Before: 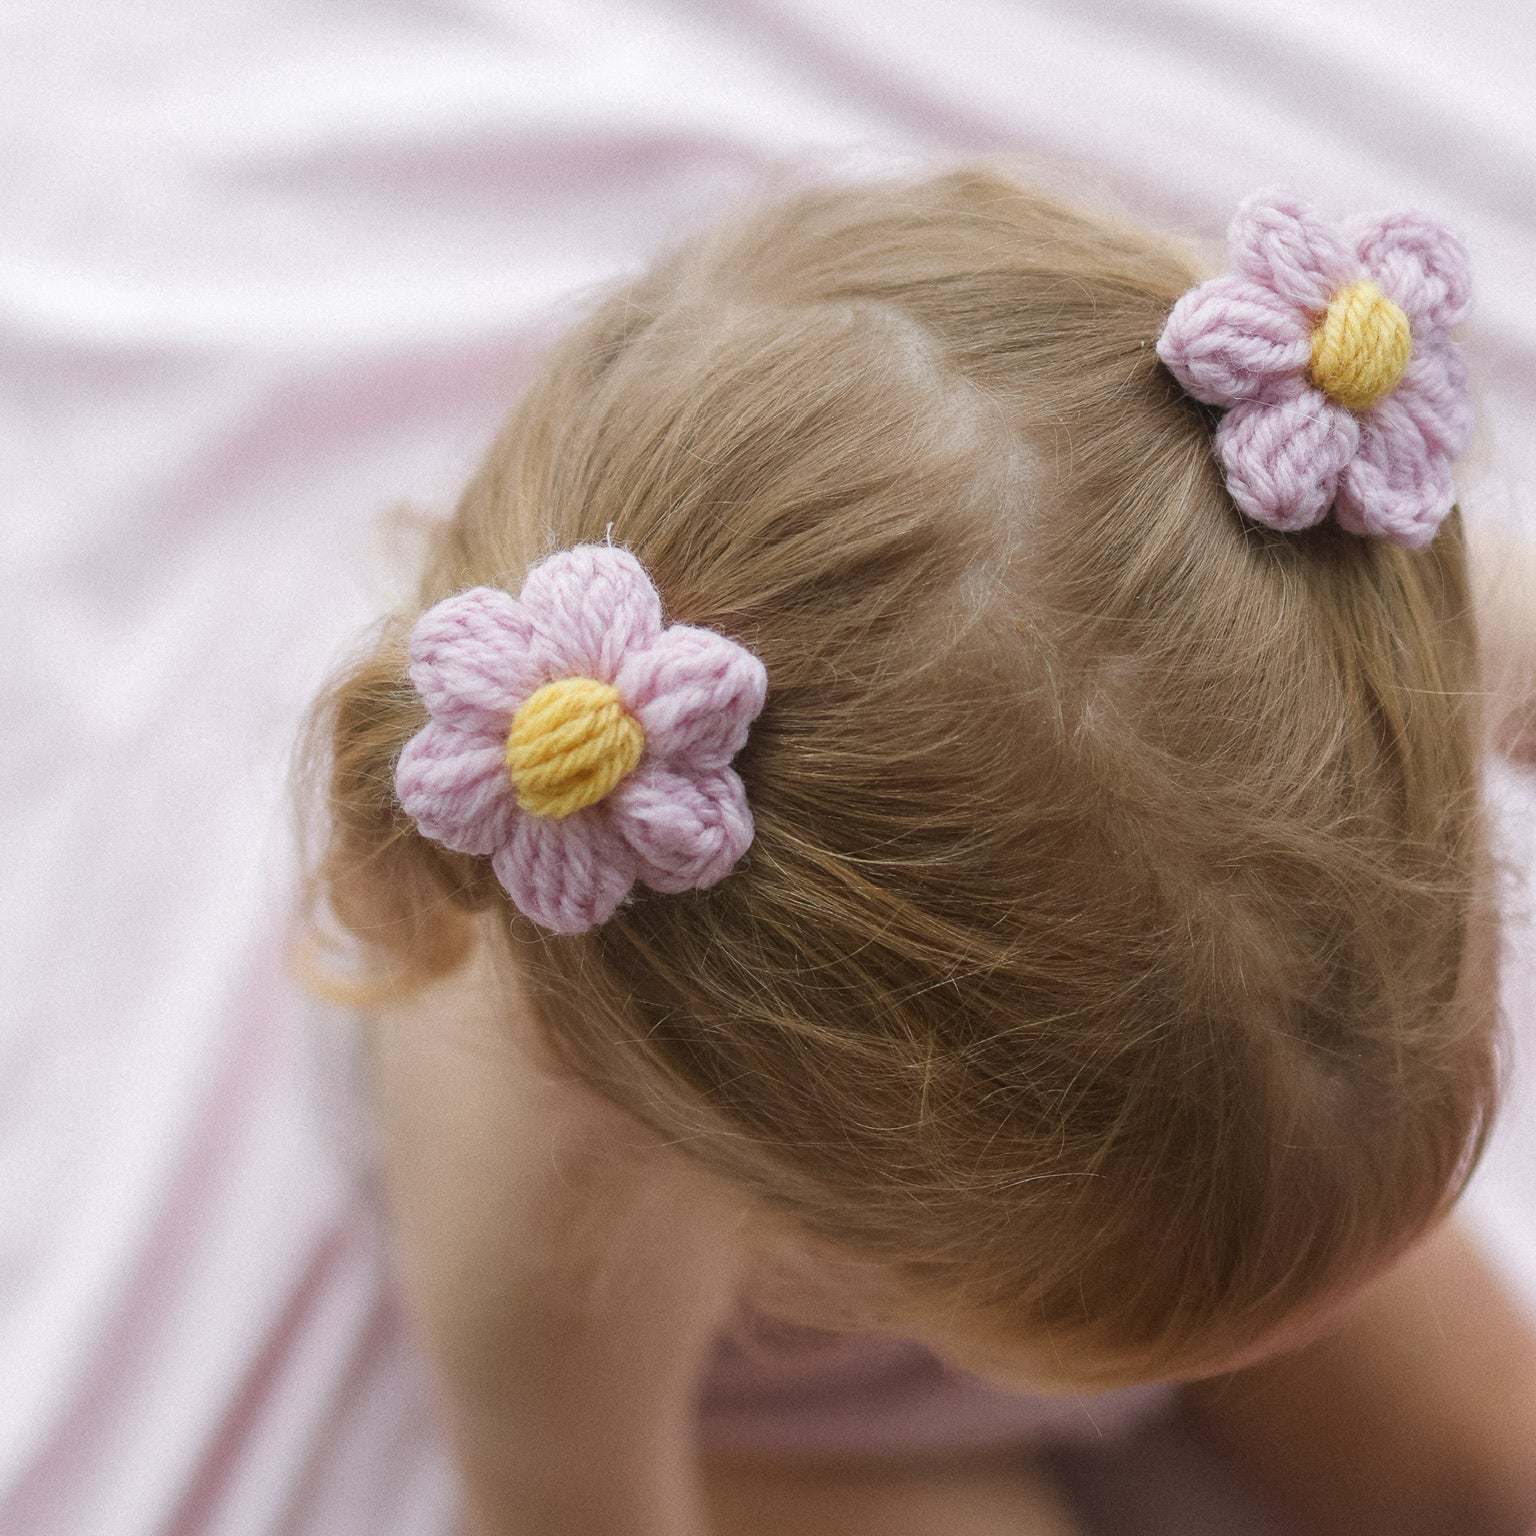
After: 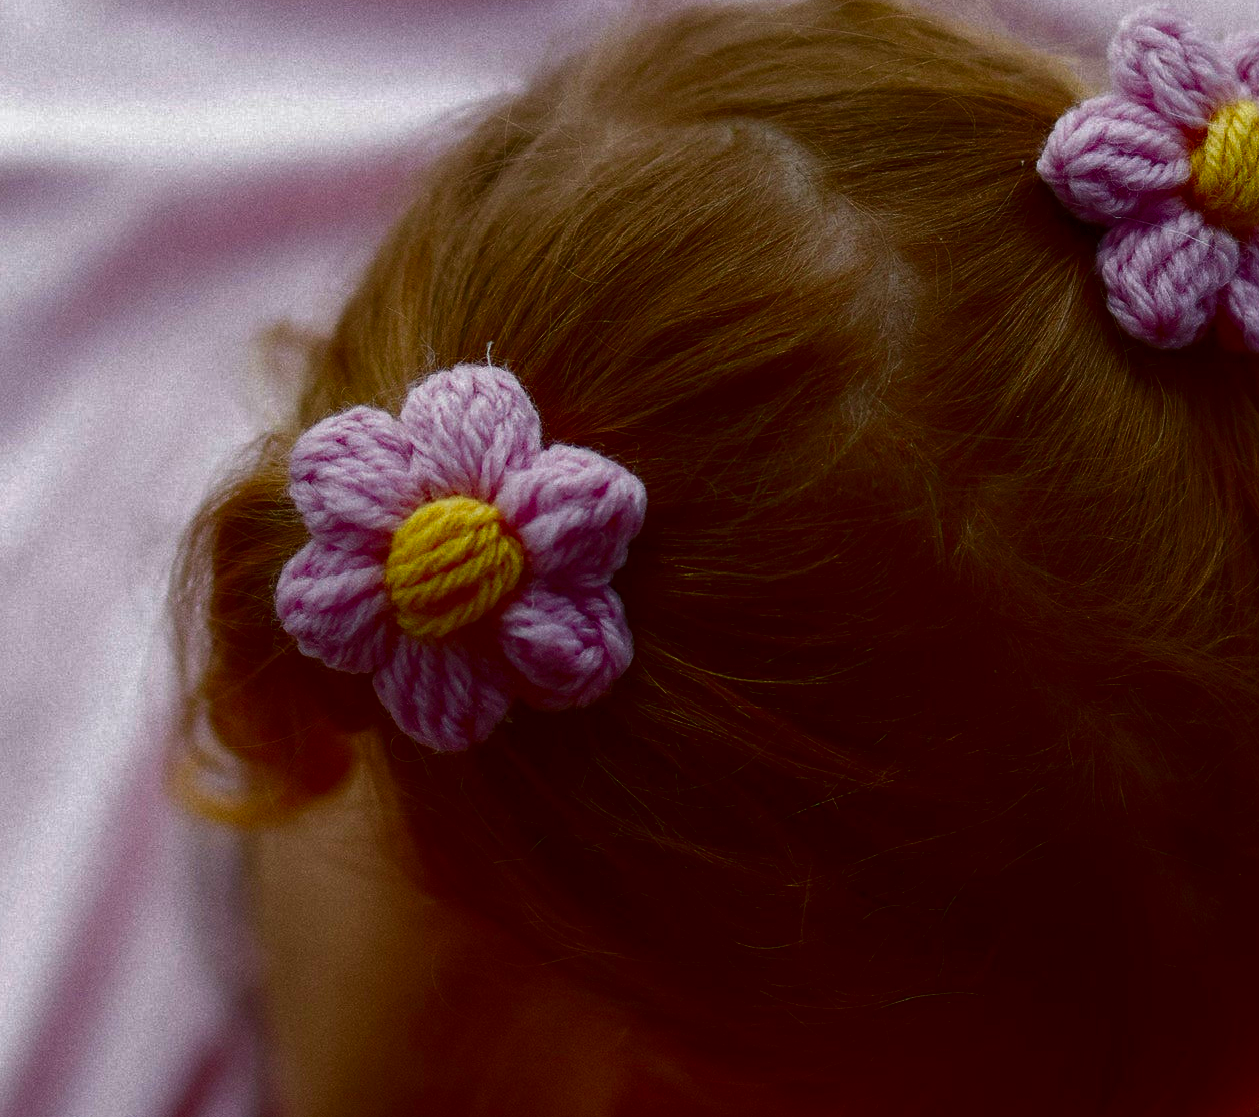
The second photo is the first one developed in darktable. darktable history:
contrast brightness saturation: brightness -1, saturation 1
crop: left 7.856%, top 11.836%, right 10.12%, bottom 15.387%
